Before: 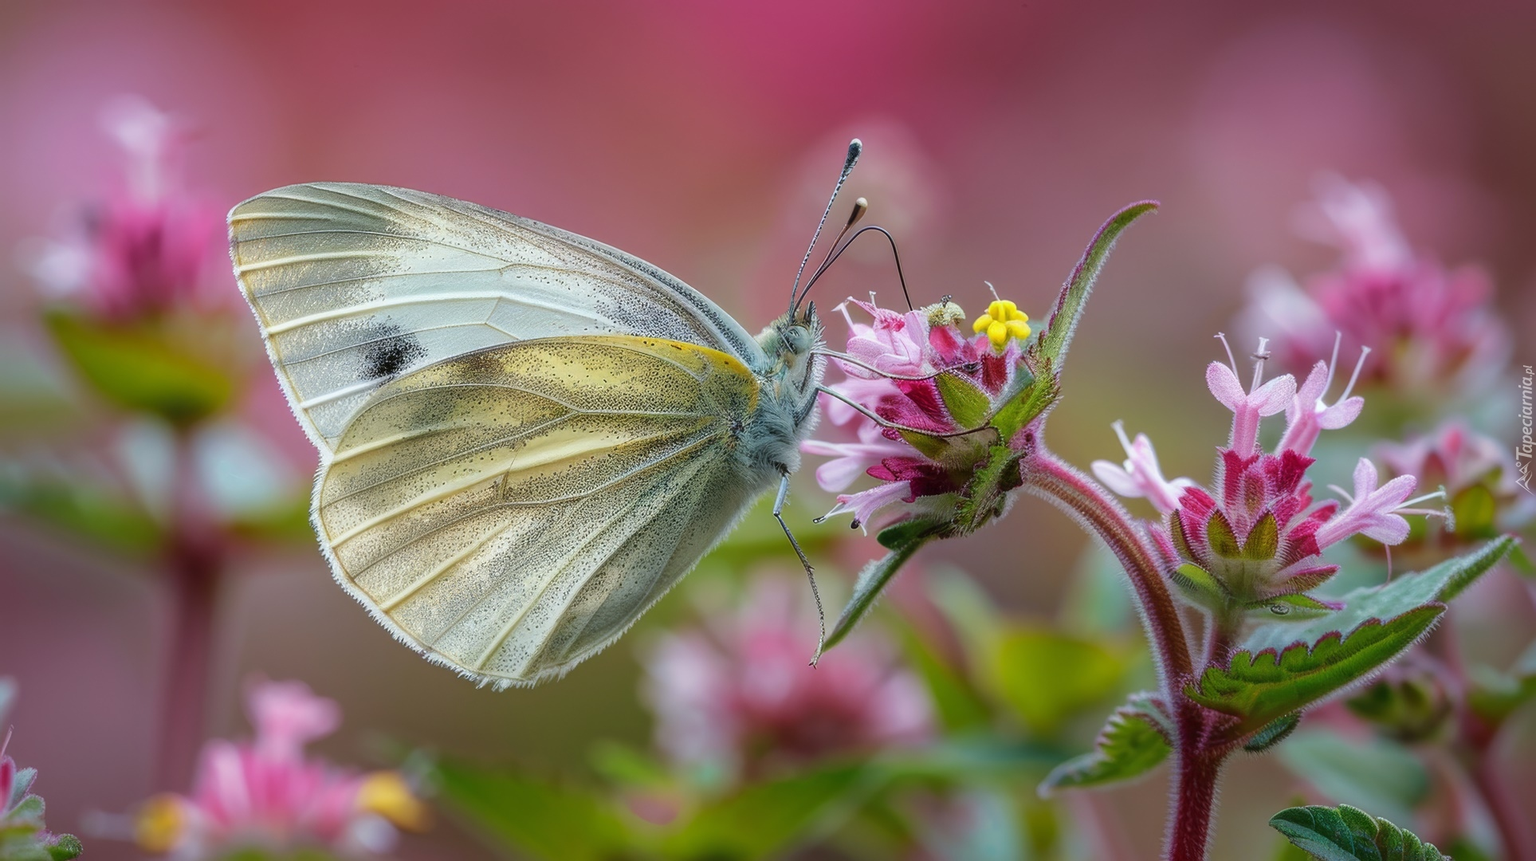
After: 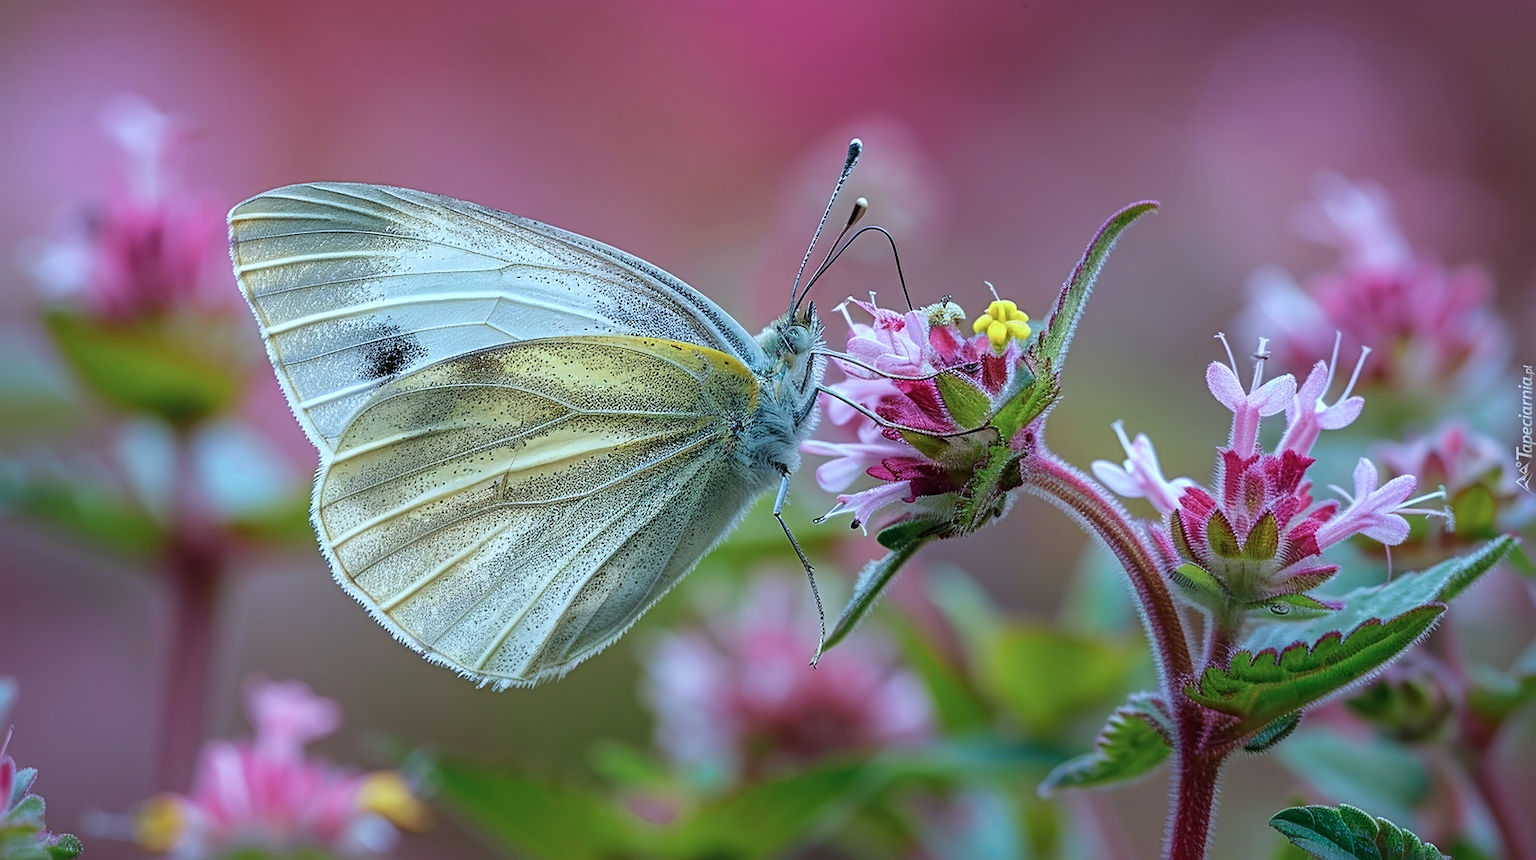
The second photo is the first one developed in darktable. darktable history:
color calibration: illuminant as shot in camera, x 0.383, y 0.38, temperature 3949.15 K, gamut compression 1.66
sharpen: radius 4
